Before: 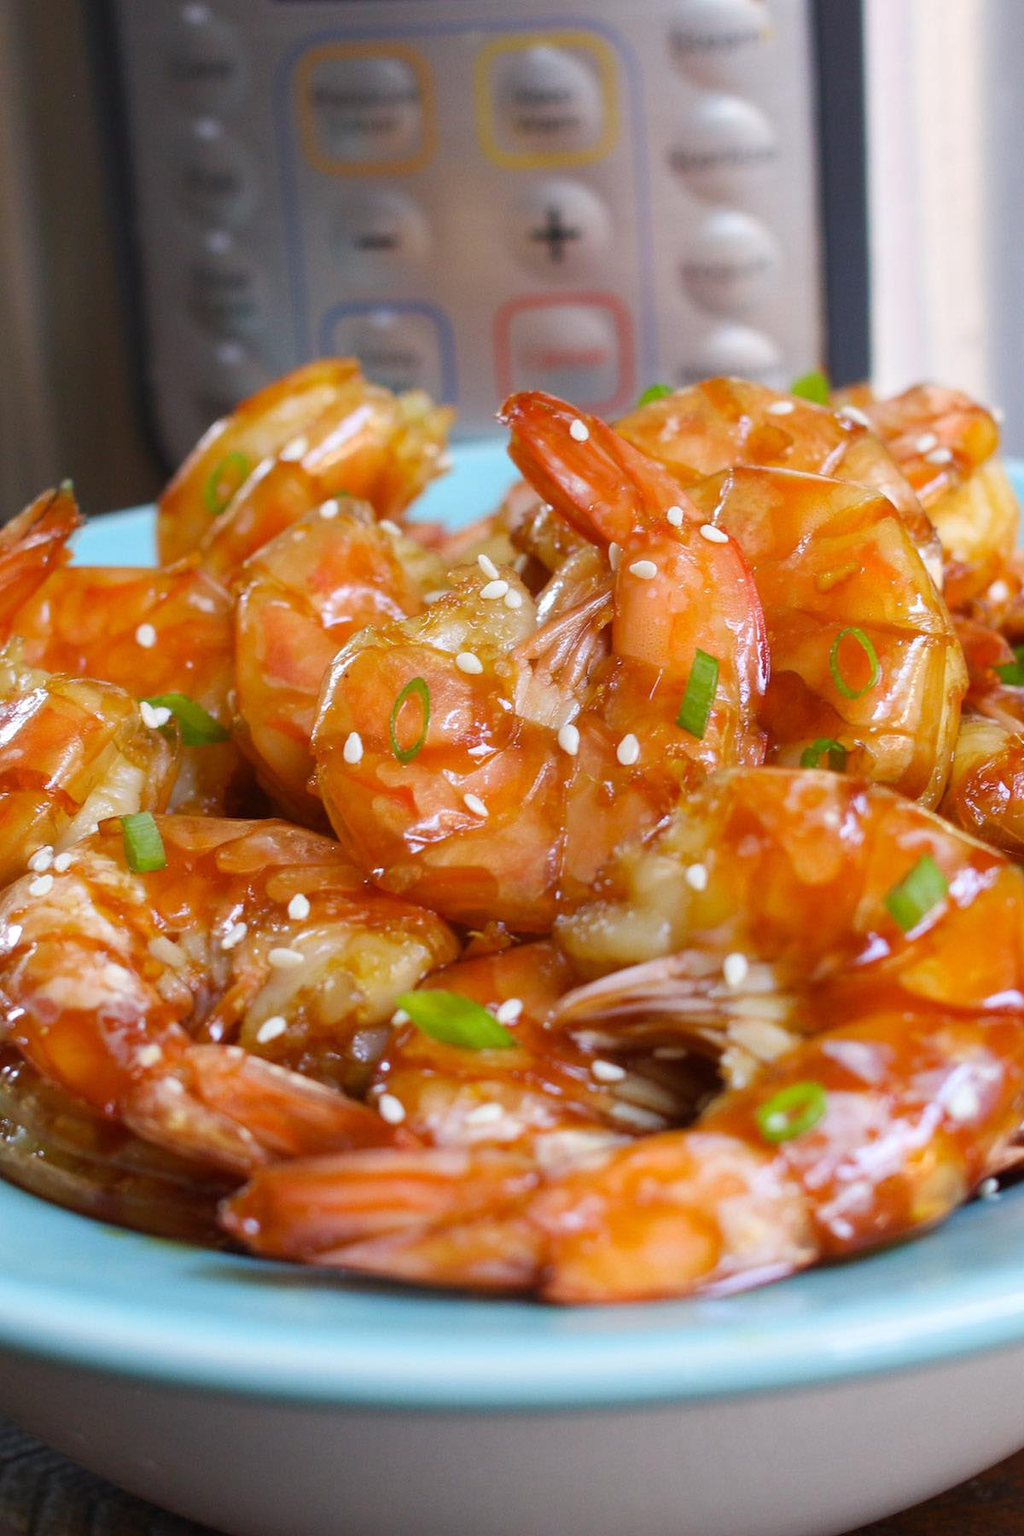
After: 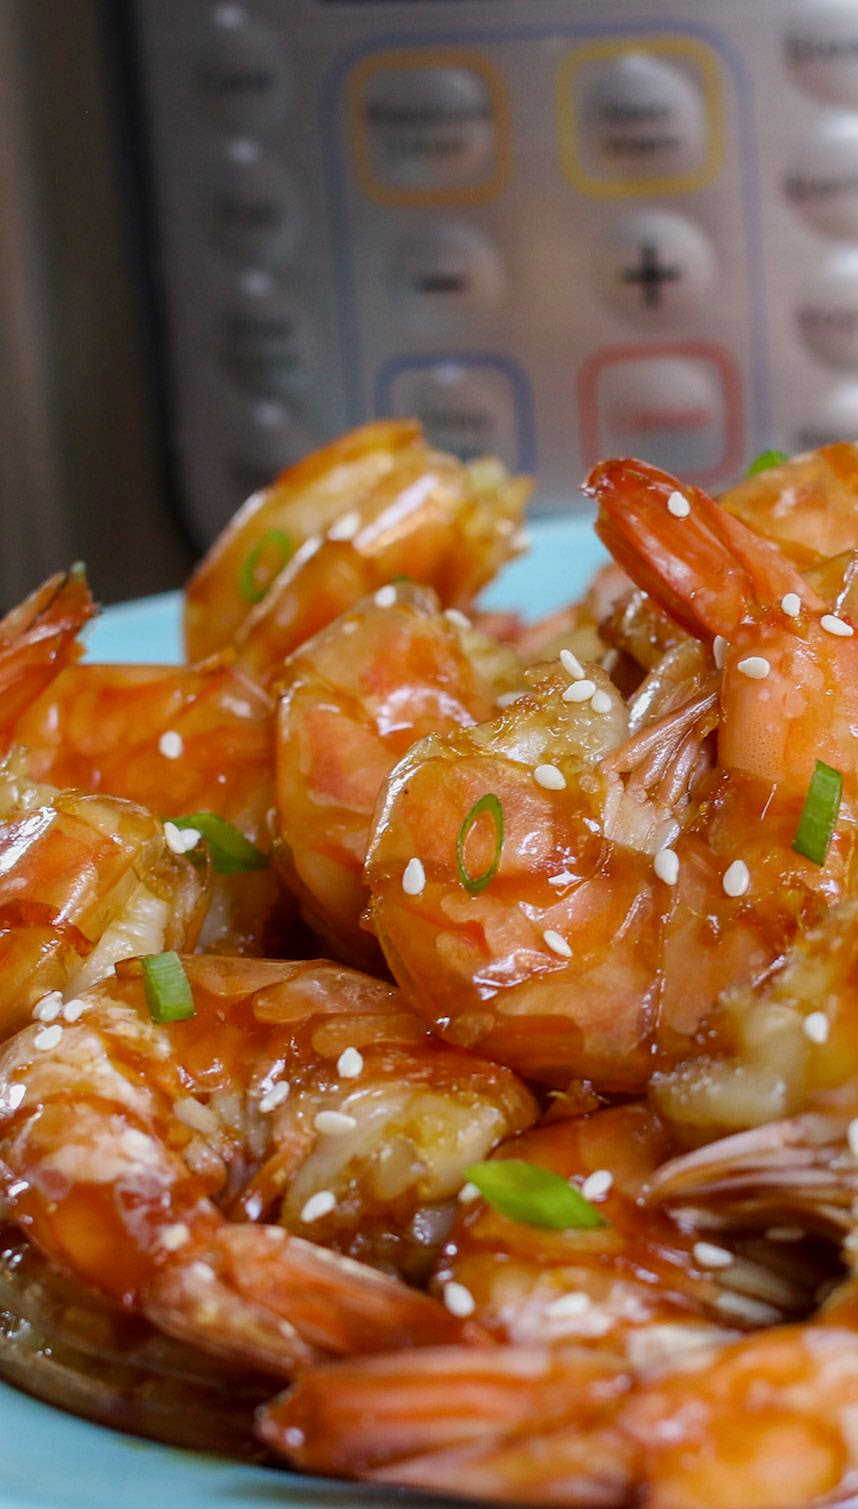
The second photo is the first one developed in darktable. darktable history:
crop: right 28.453%, bottom 16.119%
local contrast: on, module defaults
exposure: exposure -0.379 EV, compensate highlight preservation false
sharpen: amount 0.21
